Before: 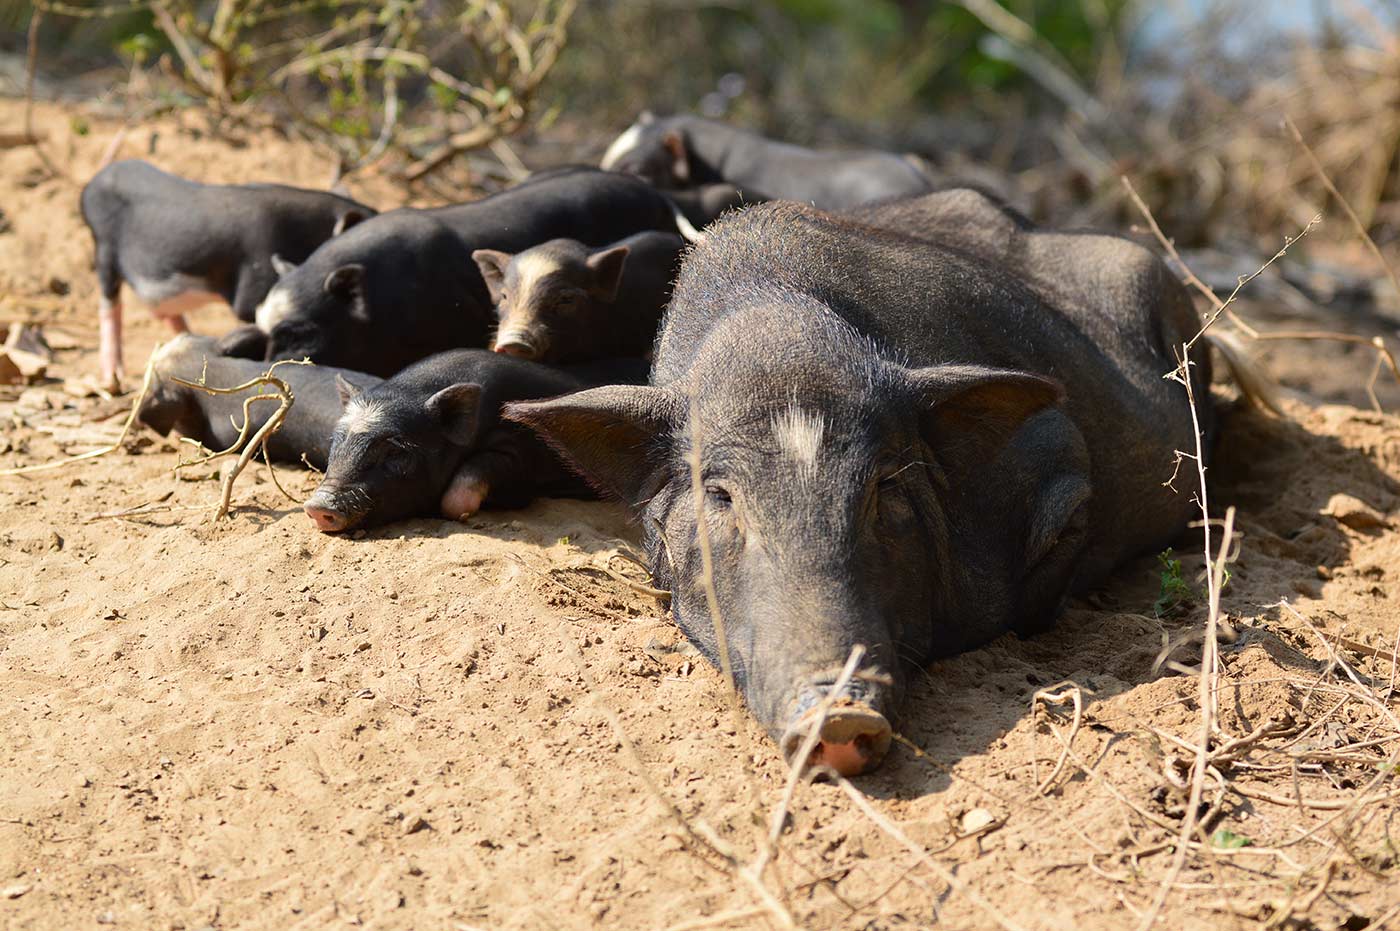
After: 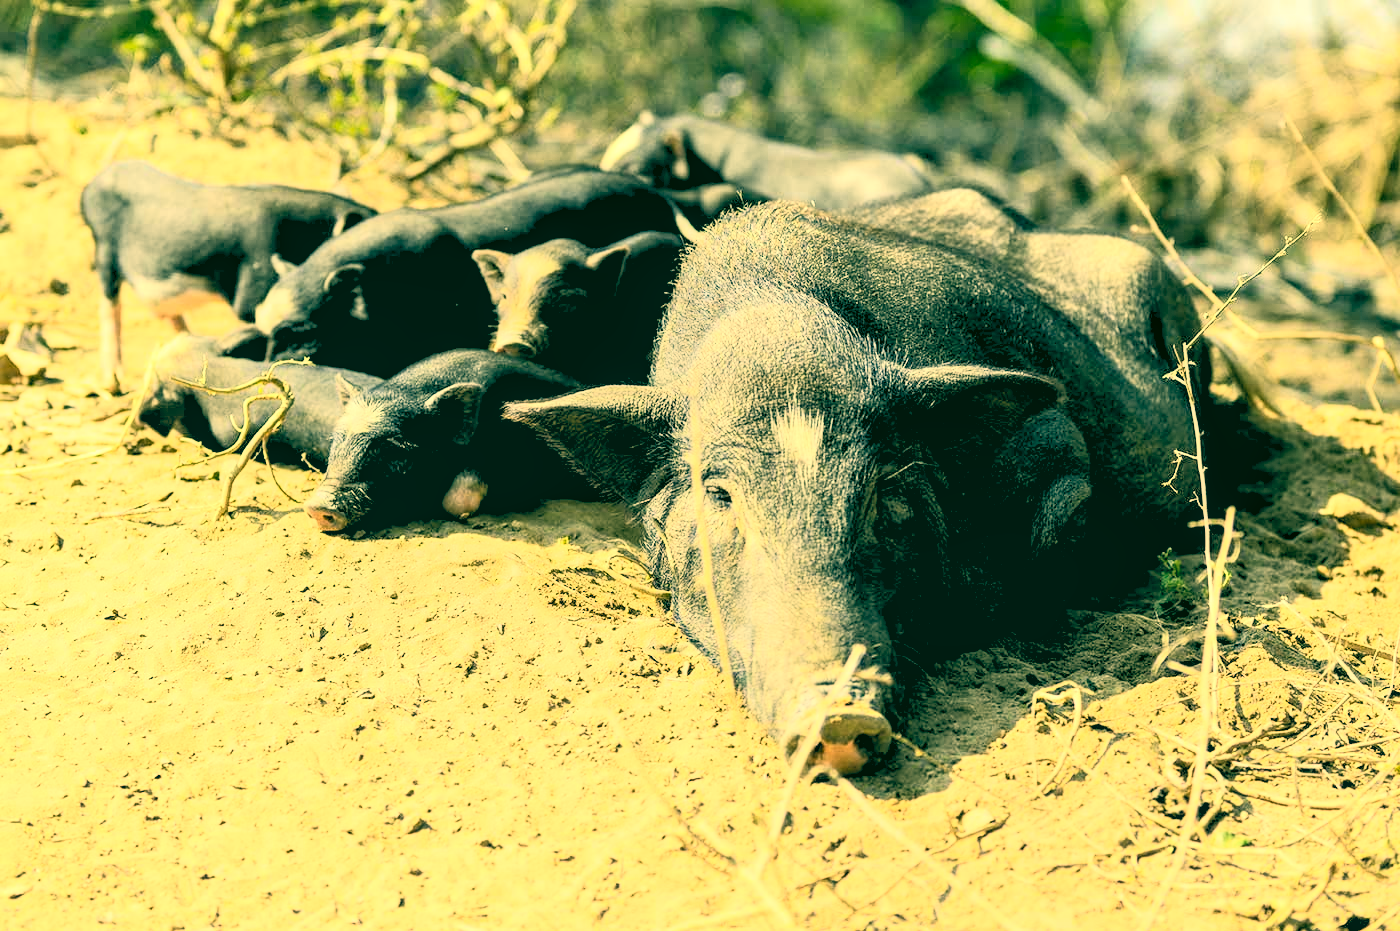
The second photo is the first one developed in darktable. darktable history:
color correction: highlights a* 1.83, highlights b* 34.02, shadows a* -36.68, shadows b* -5.48
local contrast: detail 130%
contrast brightness saturation: contrast 0.39, brightness 0.53
rgb levels: levels [[0.013, 0.434, 0.89], [0, 0.5, 1], [0, 0.5, 1]]
